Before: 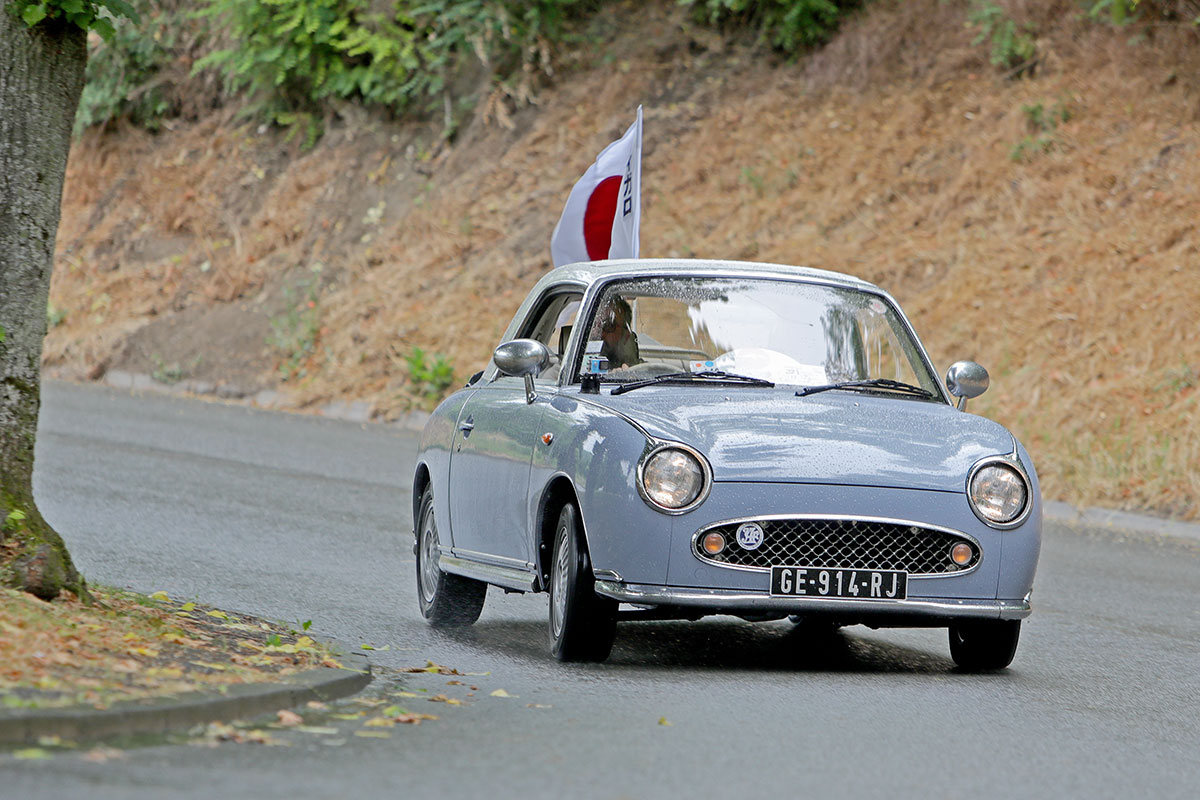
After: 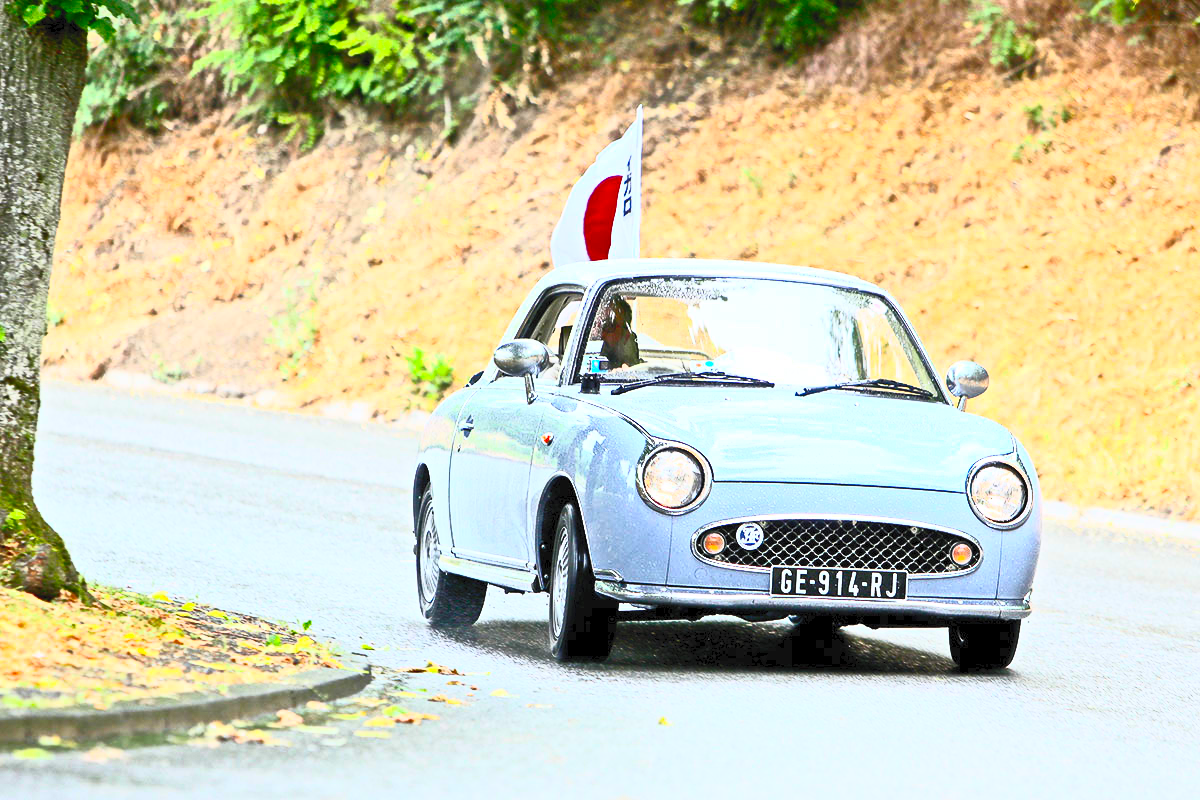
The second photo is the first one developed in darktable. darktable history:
contrast brightness saturation: contrast 0.991, brightness 0.991, saturation 0.989
shadows and highlights: radius 333.49, shadows 65.06, highlights 4.77, compress 87.74%, soften with gaussian
